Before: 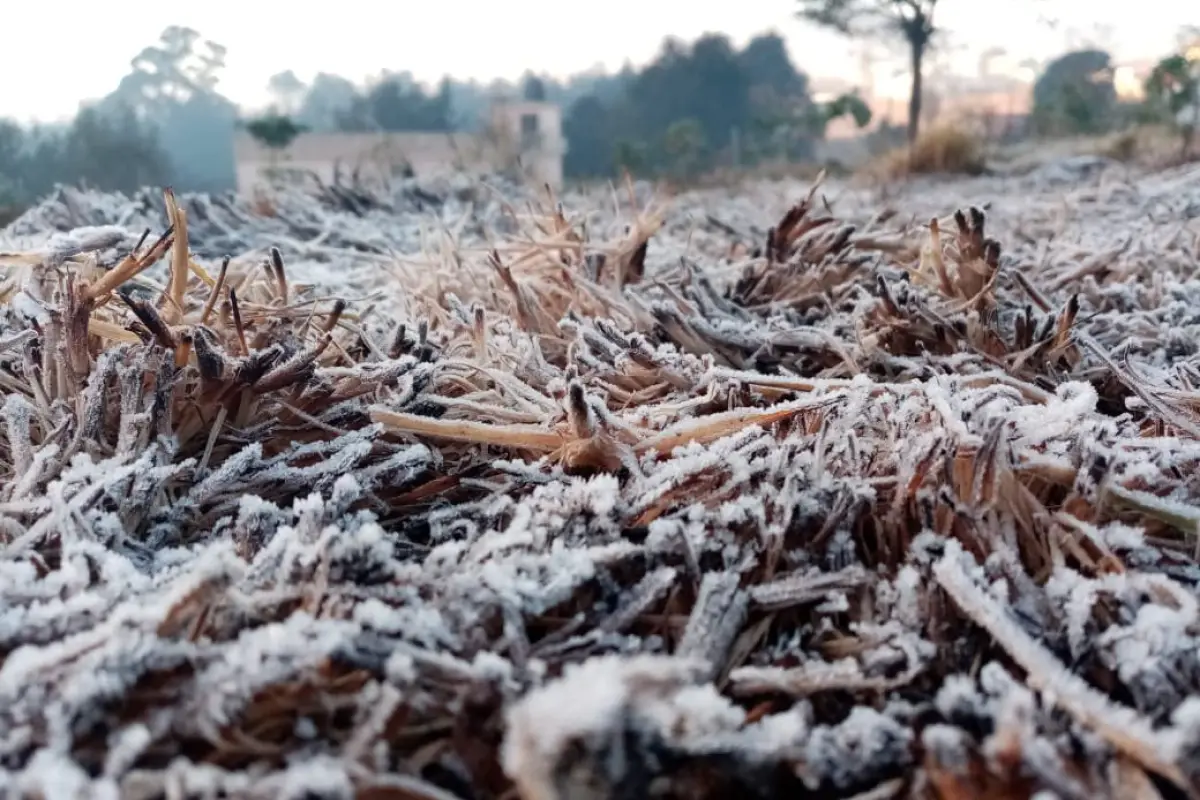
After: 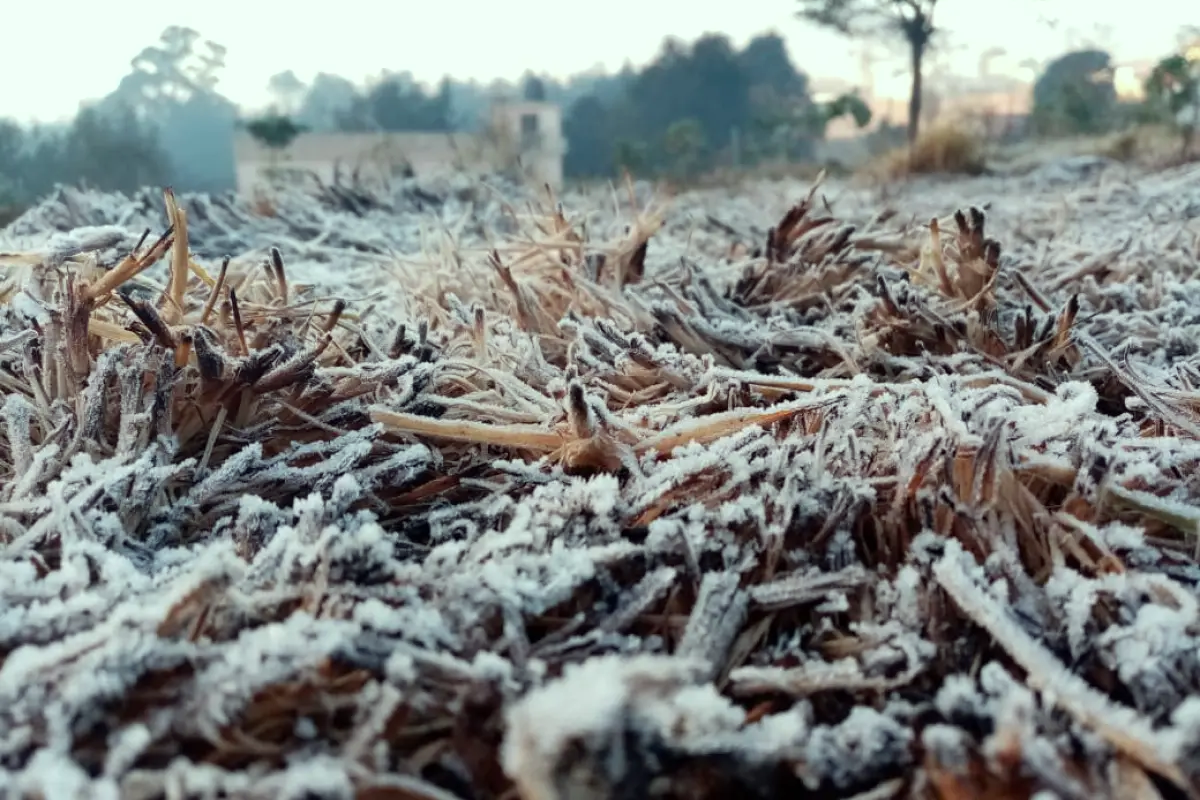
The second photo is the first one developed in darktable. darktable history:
color correction: highlights a* -7.95, highlights b* 3.64
